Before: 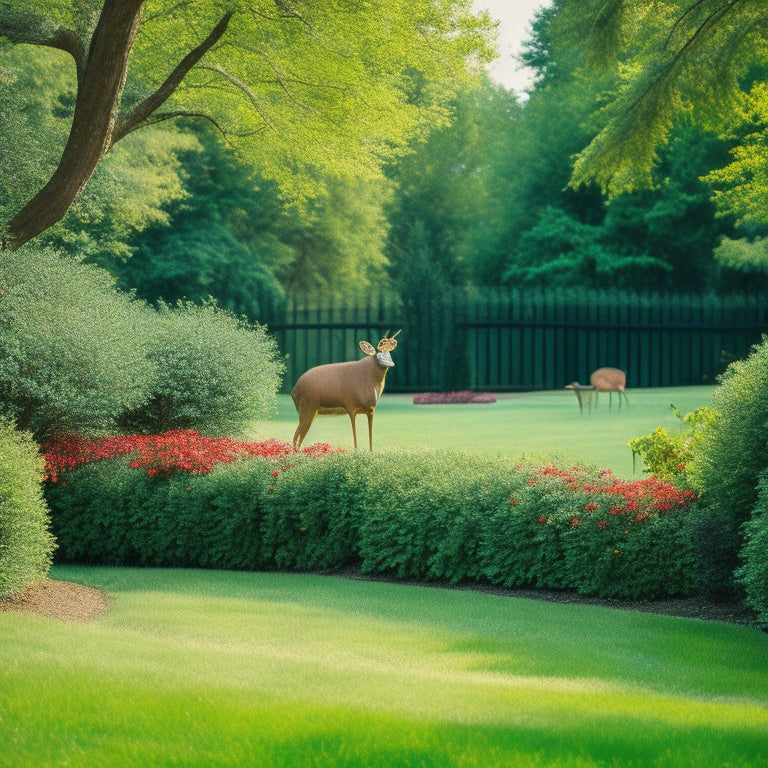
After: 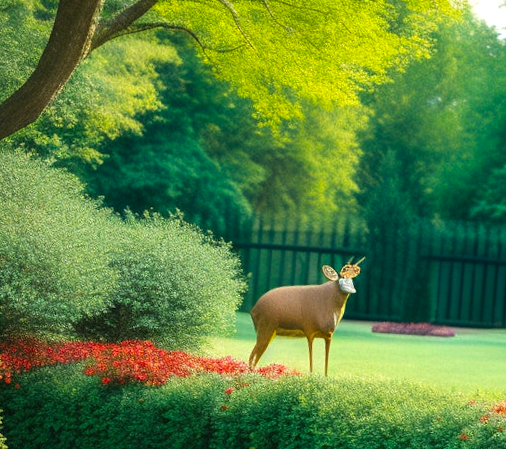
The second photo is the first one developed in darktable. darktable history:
color balance rgb: power › hue 214.16°, perceptual saturation grading › global saturation 30.762%, perceptual brilliance grading › highlights 11.421%
crop and rotate: angle -4.34°, left 2.026%, top 6.79%, right 27.253%, bottom 30.367%
